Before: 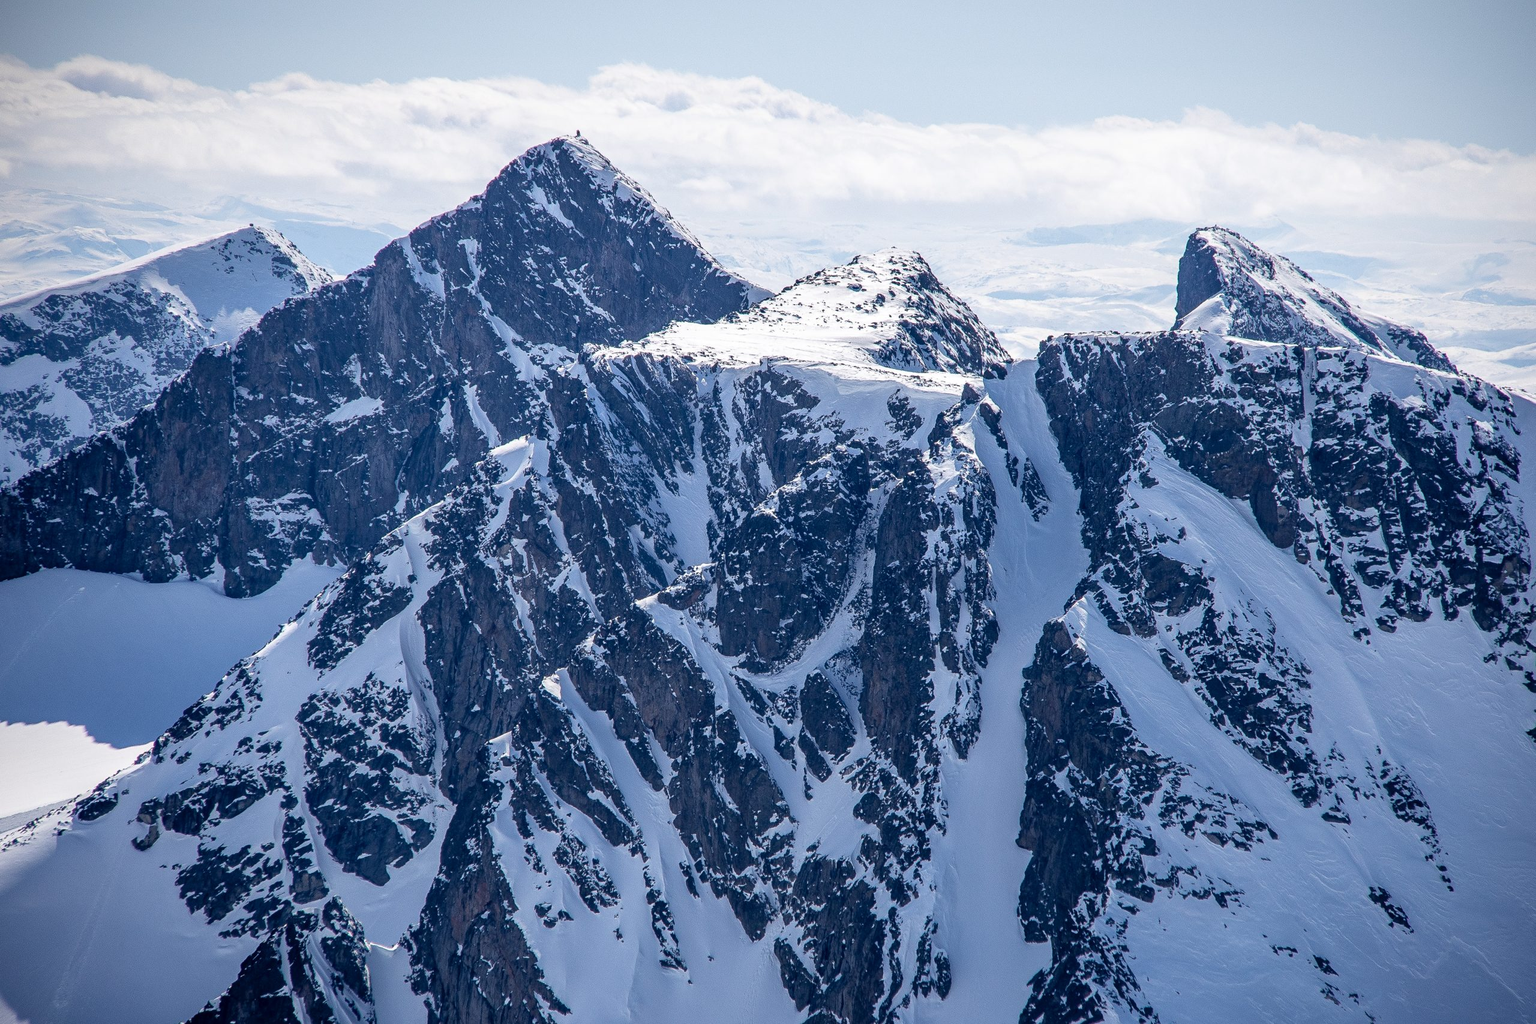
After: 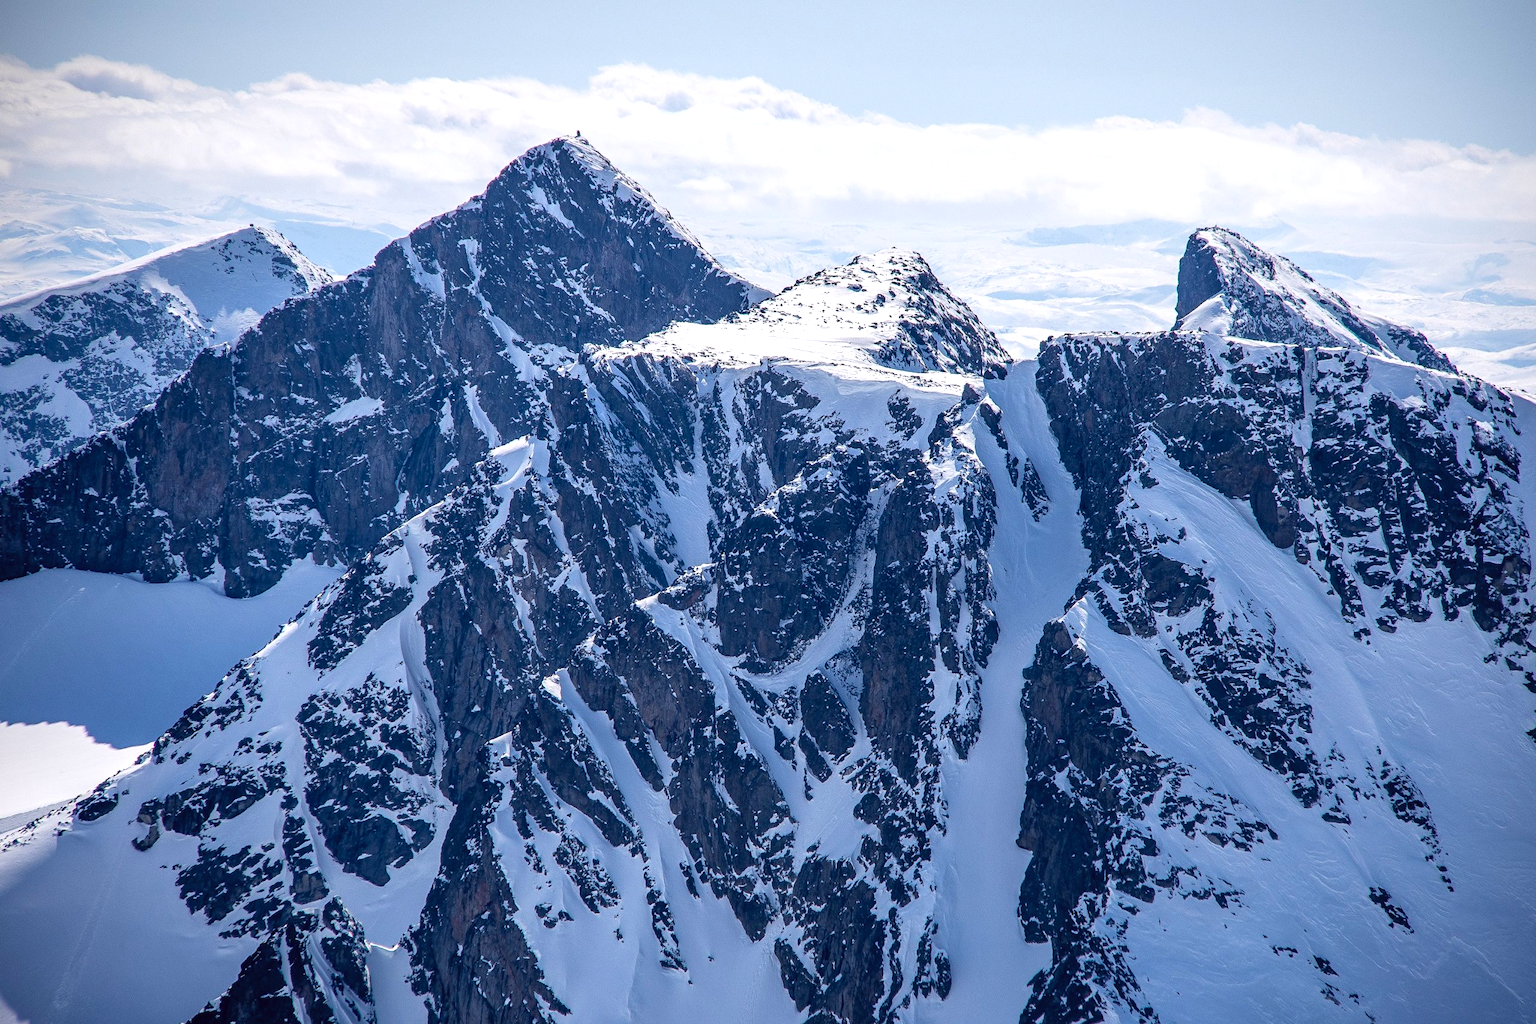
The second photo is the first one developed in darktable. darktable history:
exposure: black level correction -0.001, exposure 0.08 EV, compensate highlight preservation false
color balance: lift [1, 1, 0.999, 1.001], gamma [1, 1.003, 1.005, 0.995], gain [1, 0.992, 0.988, 1.012], contrast 5%, output saturation 110%
